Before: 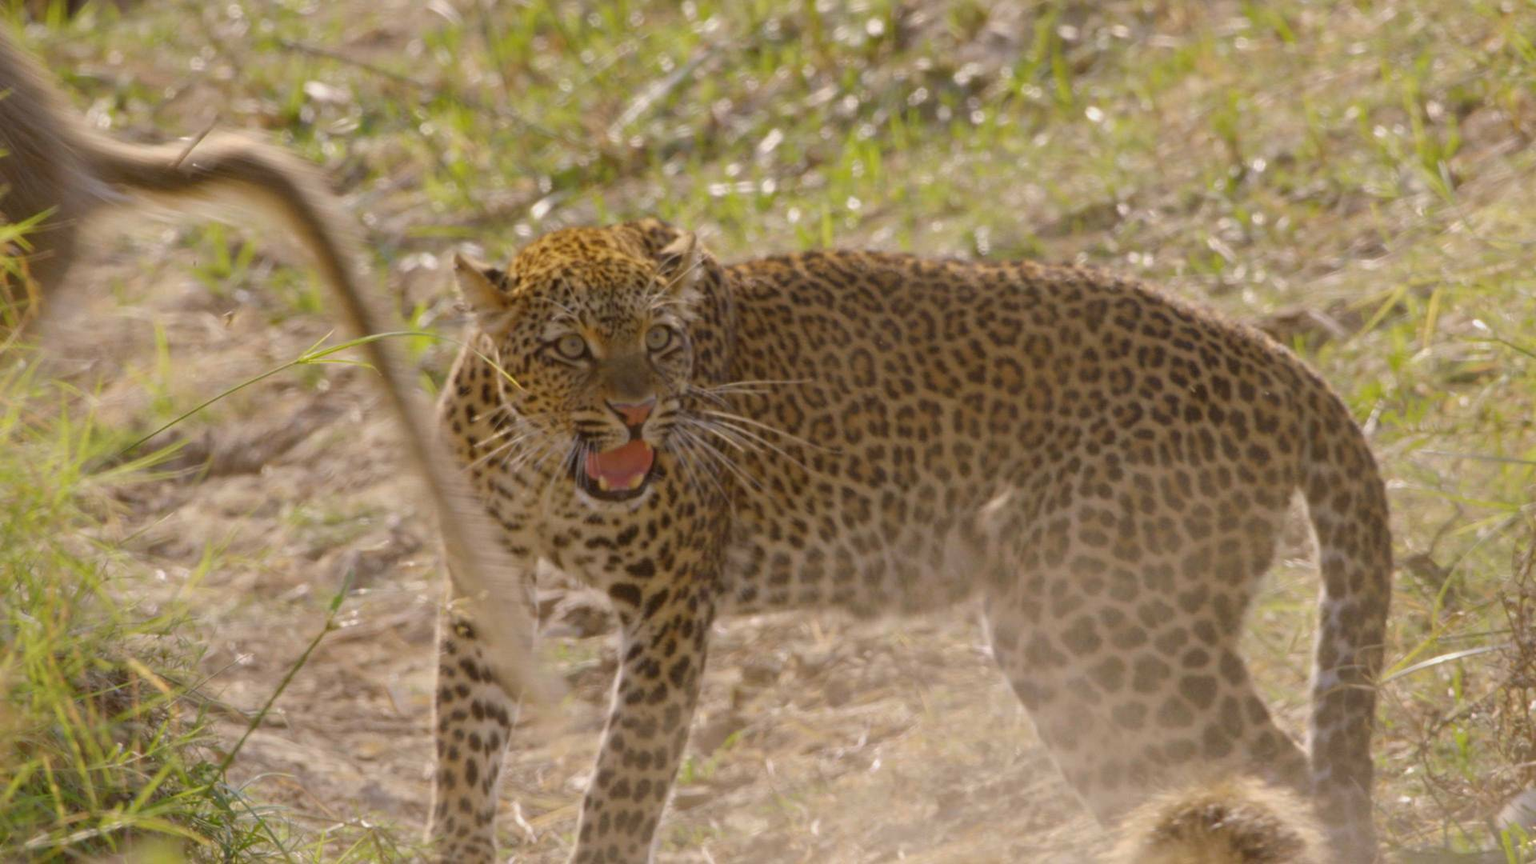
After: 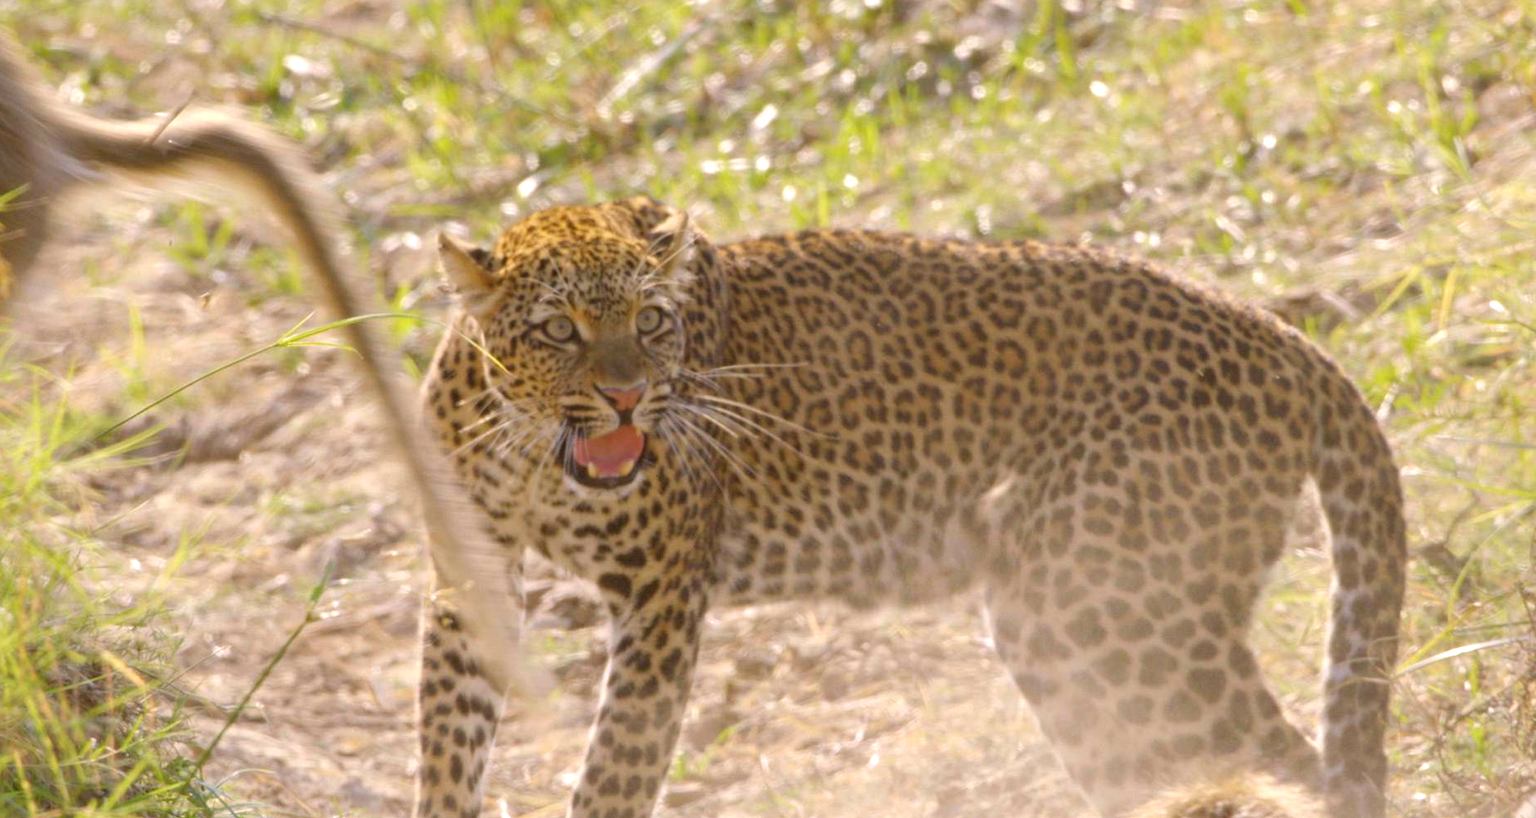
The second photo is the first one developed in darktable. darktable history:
crop: left 1.964%, top 3.251%, right 1.122%, bottom 4.933%
white balance: red 1.004, blue 1.024
exposure: exposure 0.7 EV, compensate highlight preservation false
